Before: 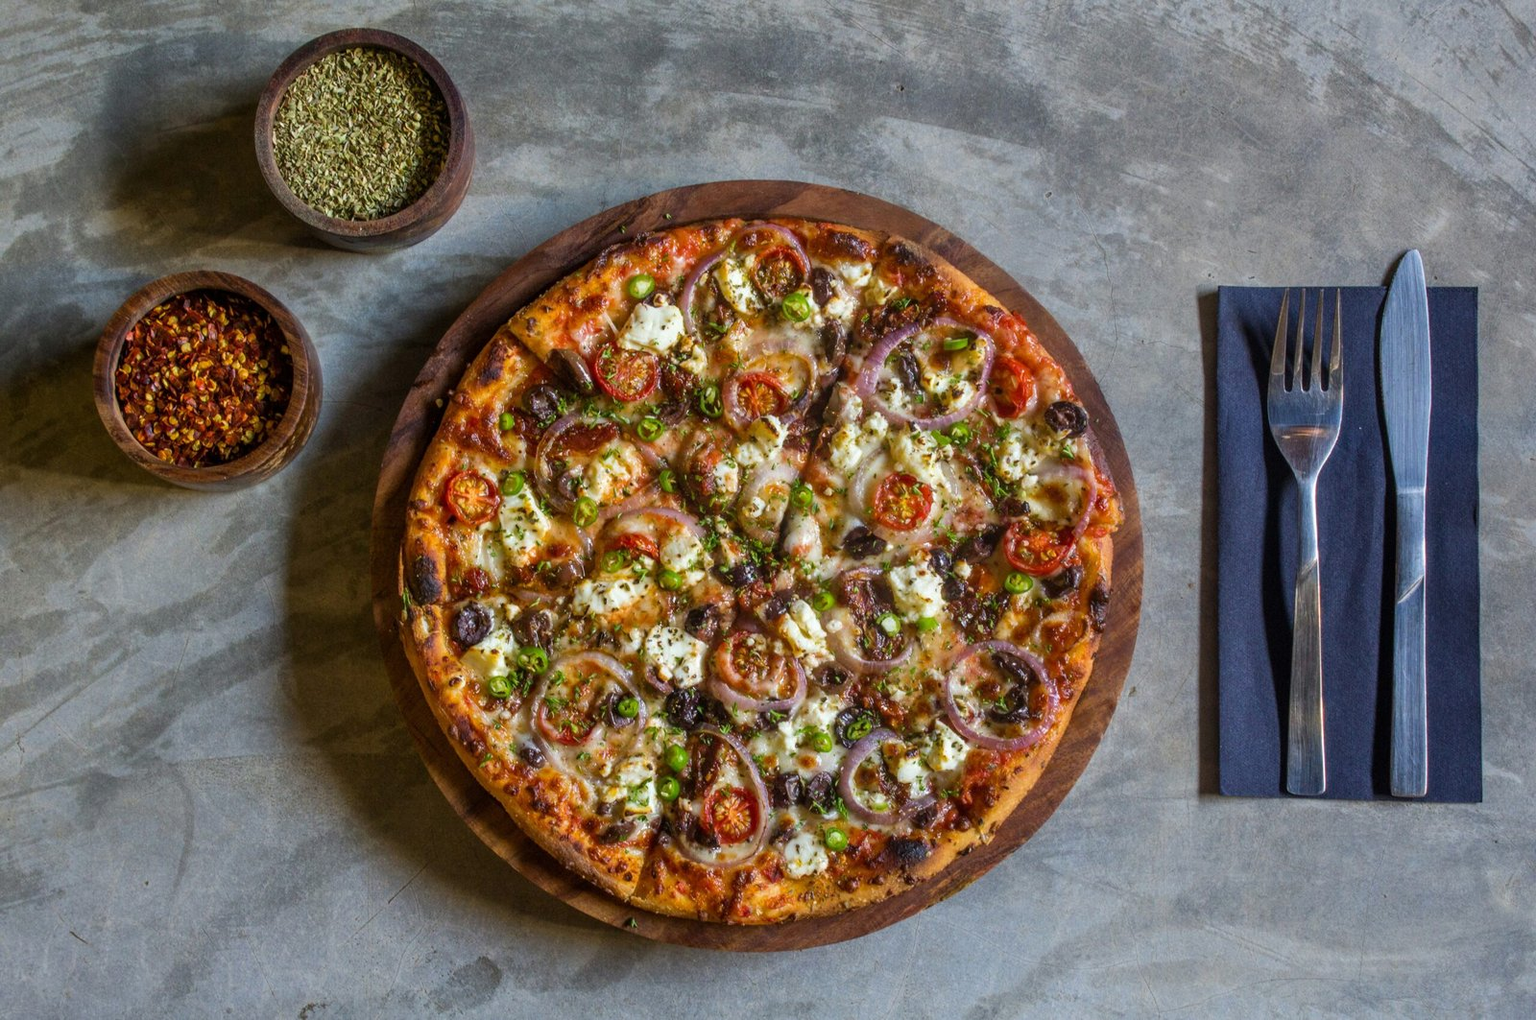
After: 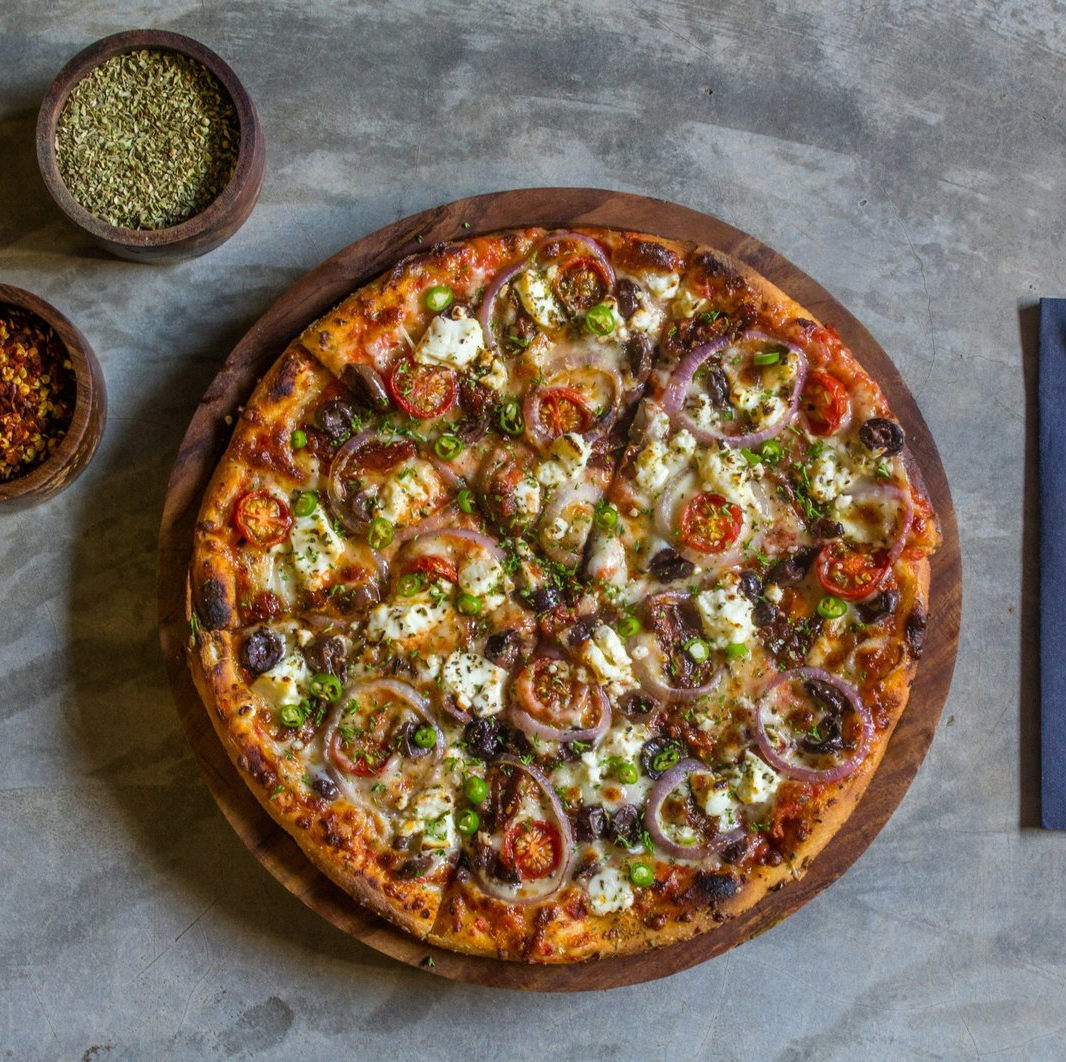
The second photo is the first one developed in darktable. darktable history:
crop and rotate: left 14.351%, right 18.975%
tone equalizer: on, module defaults
